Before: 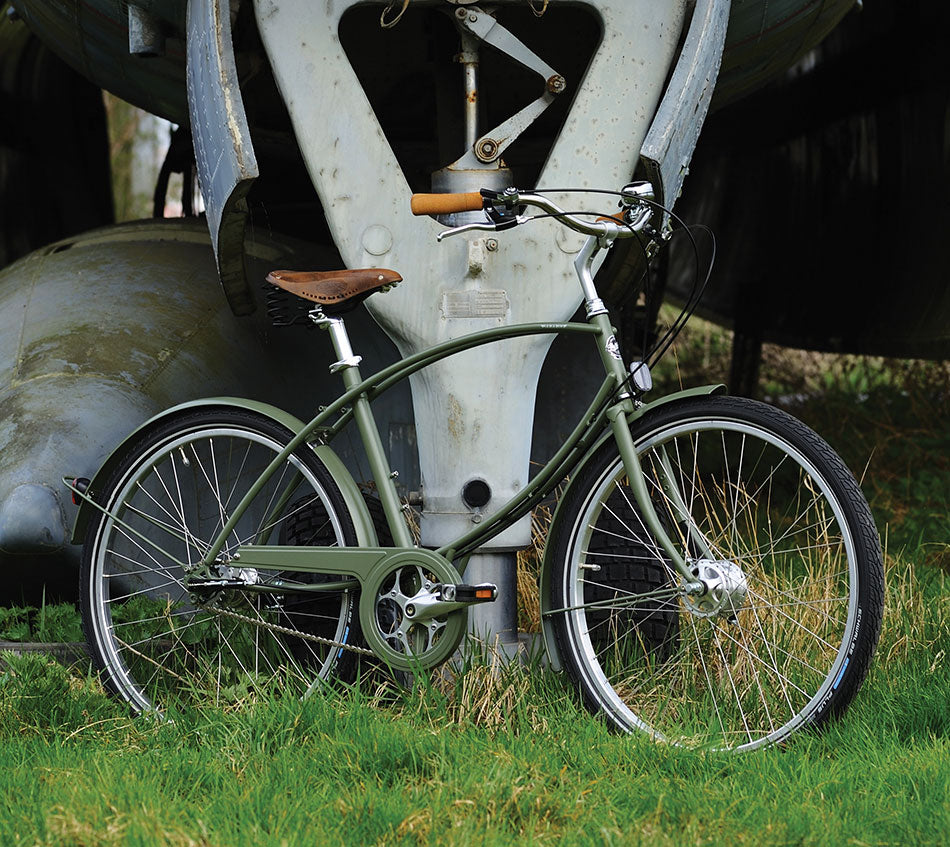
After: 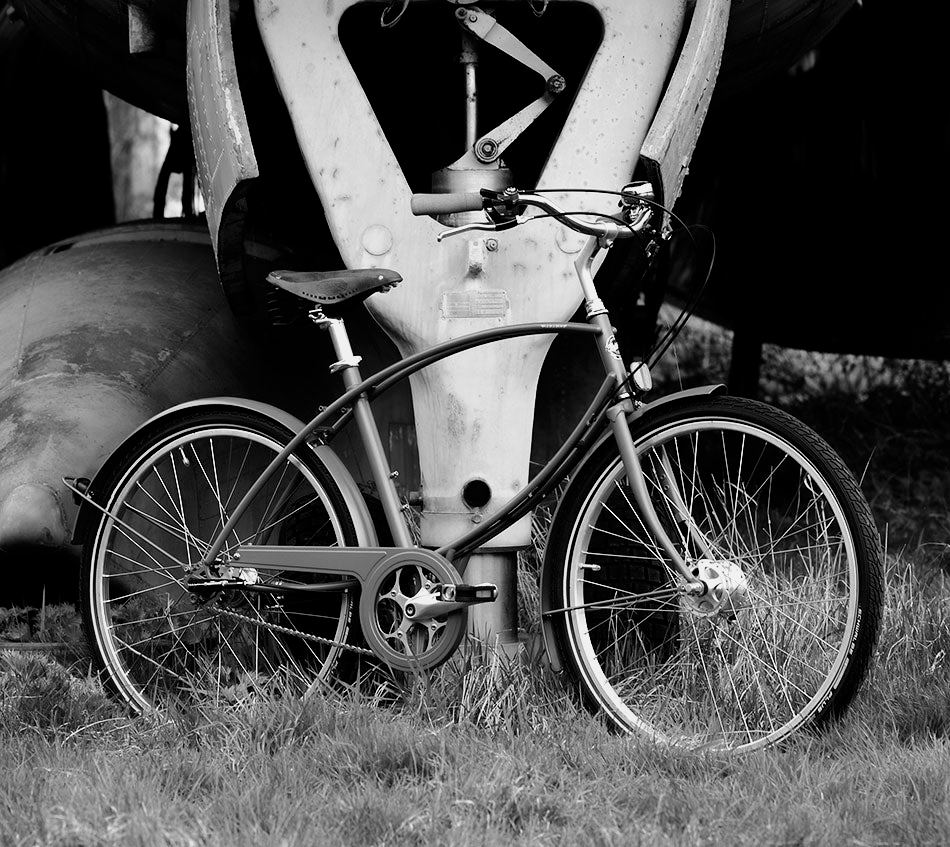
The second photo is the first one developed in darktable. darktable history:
filmic rgb: black relative exposure -8.7 EV, white relative exposure 2.7 EV, threshold 3 EV, target black luminance 0%, hardness 6.25, latitude 76.53%, contrast 1.326, shadows ↔ highlights balance -0.349%, preserve chrominance no, color science v4 (2020), enable highlight reconstruction true
exposure: exposure 0.376 EV, compensate highlight preservation false
monochrome: a 73.58, b 64.21
contrast equalizer: octaves 7, y [[0.502, 0.505, 0.512, 0.529, 0.564, 0.588], [0.5 ×6], [0.502, 0.505, 0.512, 0.529, 0.564, 0.588], [0, 0.001, 0.001, 0.004, 0.008, 0.011], [0, 0.001, 0.001, 0.004, 0.008, 0.011]], mix -1
